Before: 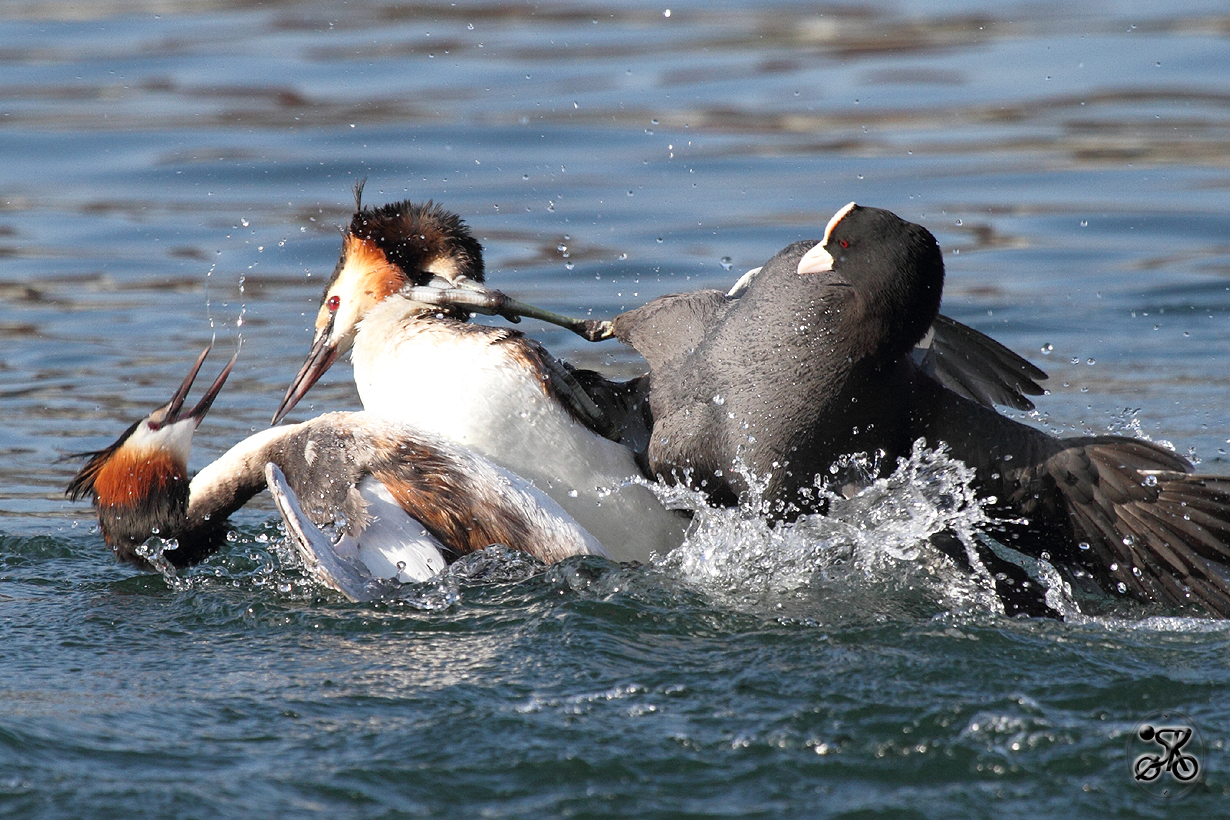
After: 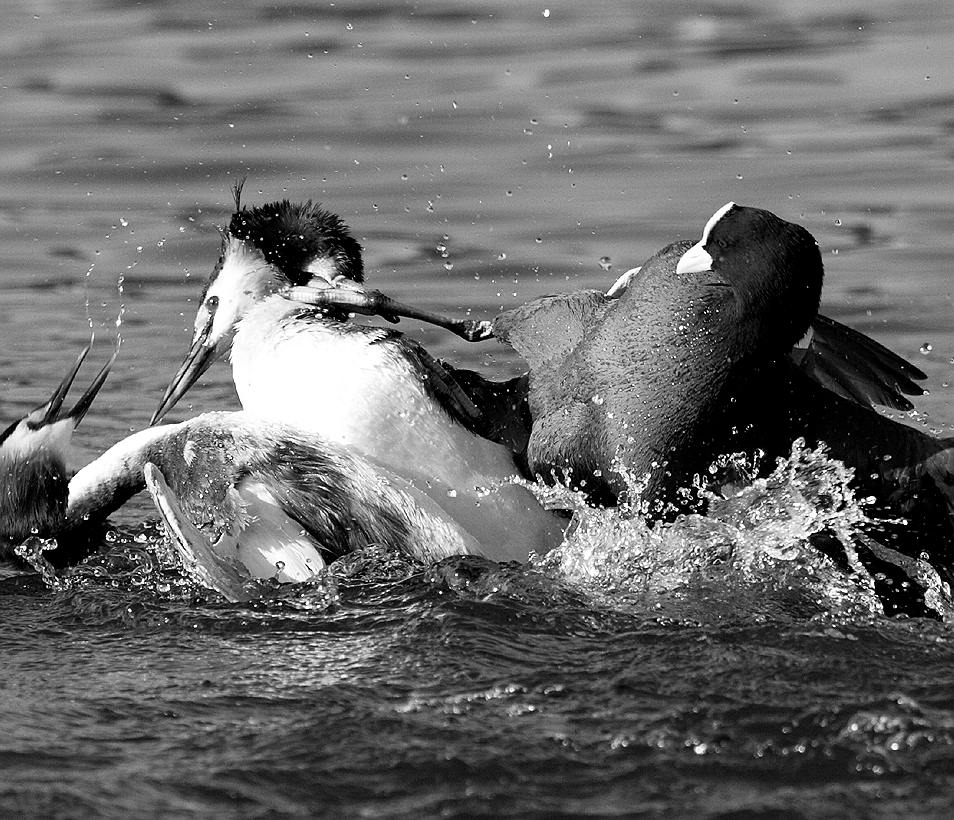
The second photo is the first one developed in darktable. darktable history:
color balance rgb: shadows lift › luminance -18.752%, shadows lift › chroma 35.212%, linear chroma grading › global chroma 8.826%, perceptual saturation grading › global saturation 20%, perceptual saturation grading › highlights -14.023%, perceptual saturation grading › shadows 49.309%
exposure: black level correction 0.007, compensate exposure bias true, compensate highlight preservation false
color correction: highlights b* 0.044, saturation 0.359
sharpen: radius 1.02
crop: left 9.878%, right 12.546%
contrast brightness saturation: saturation -0.994
